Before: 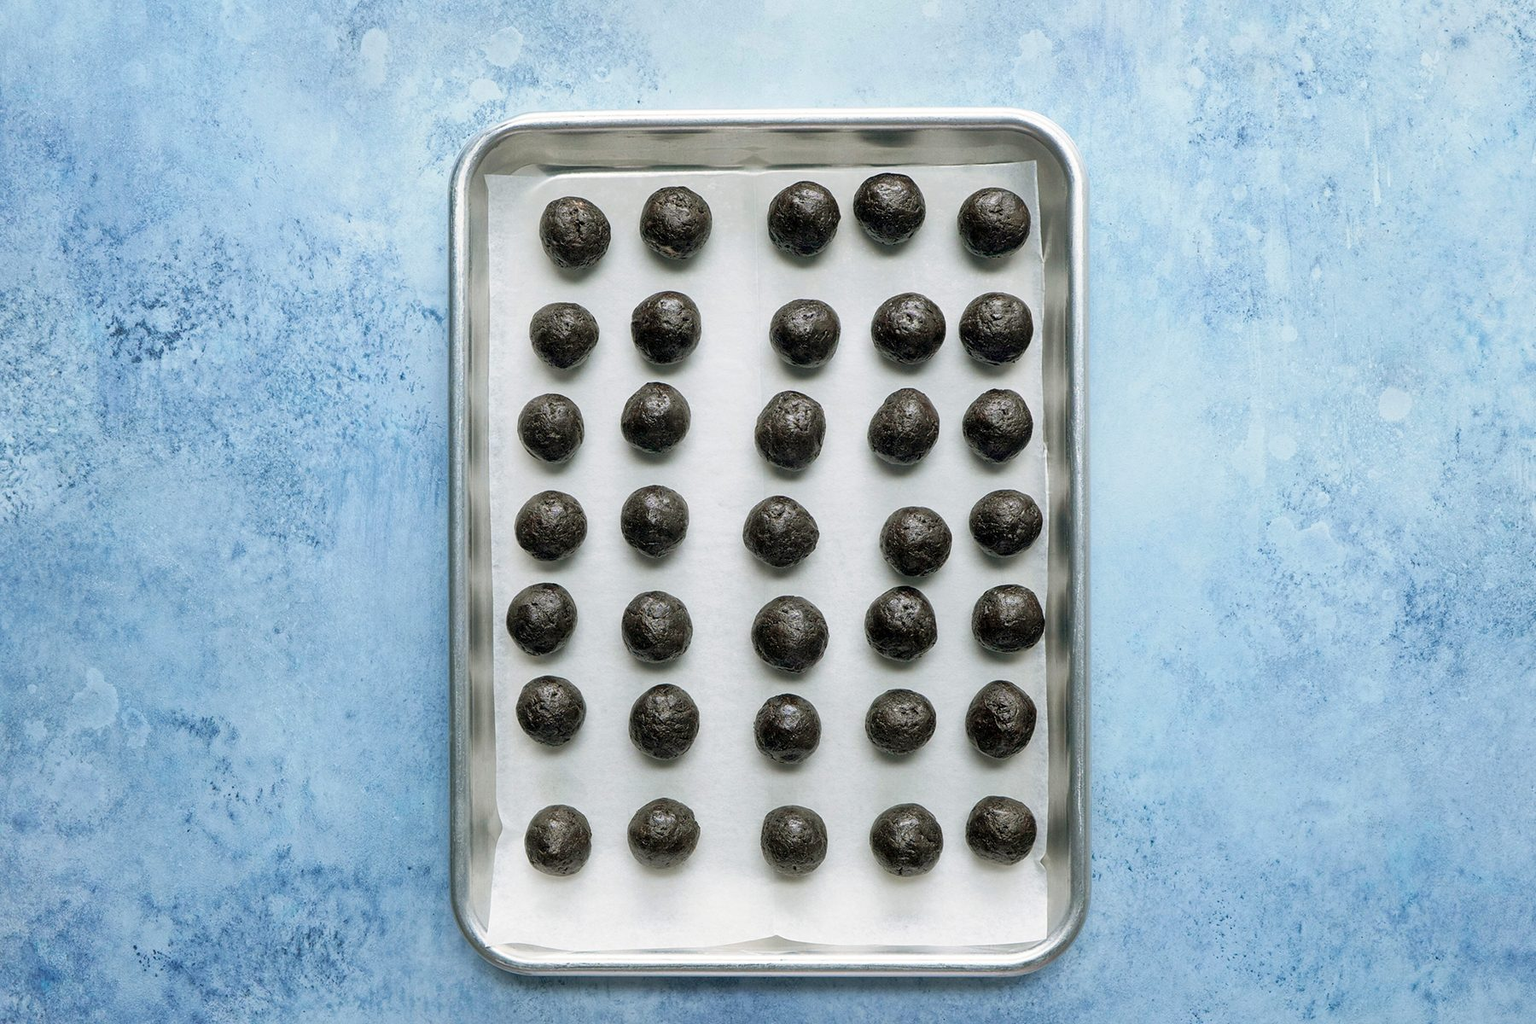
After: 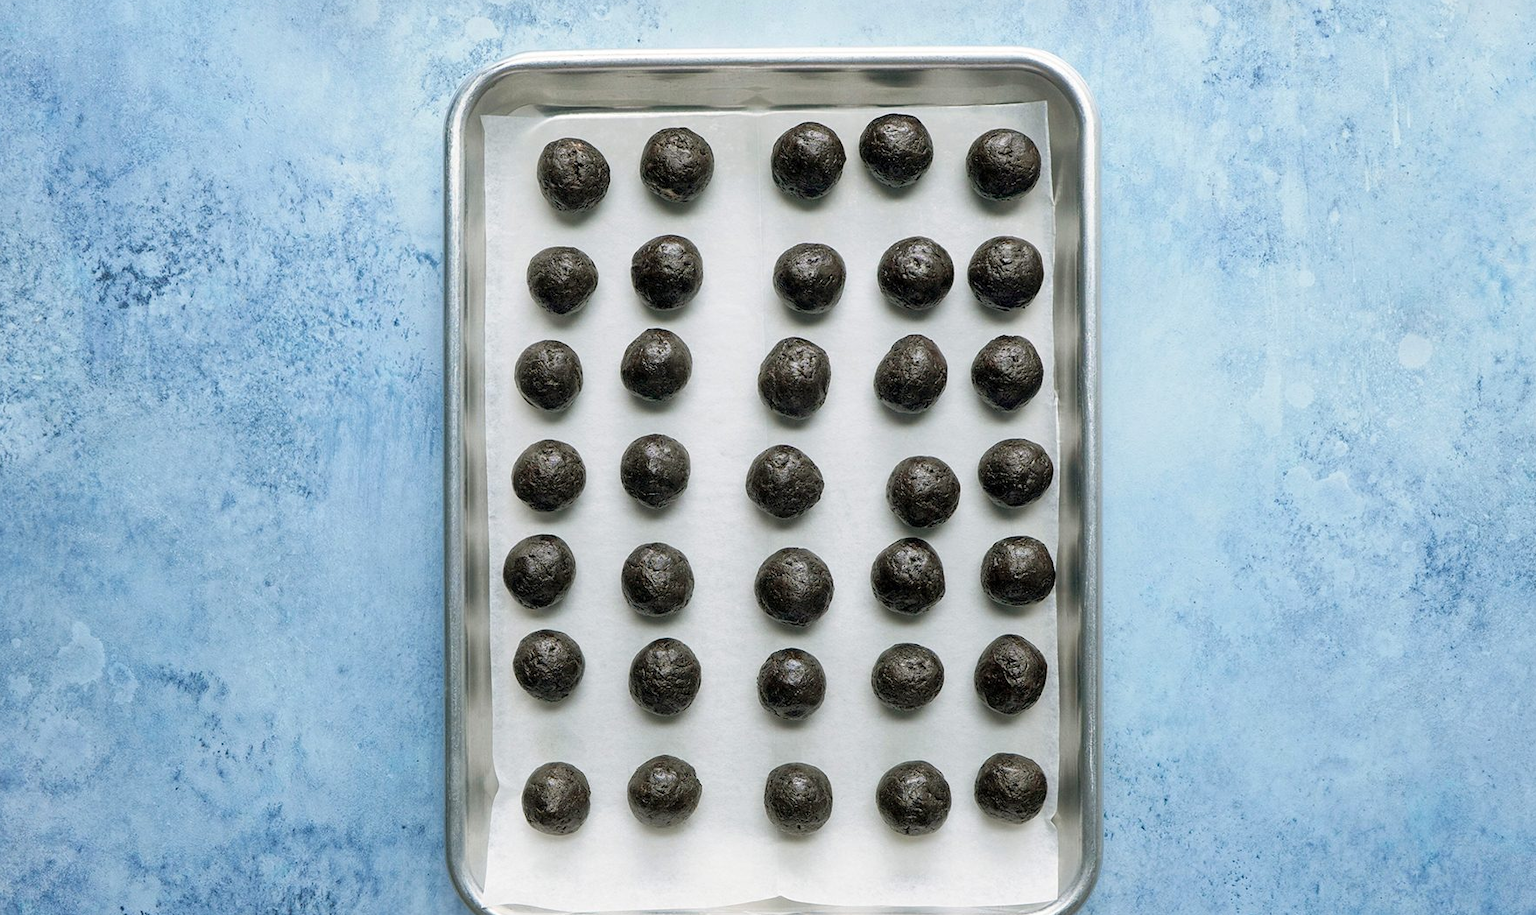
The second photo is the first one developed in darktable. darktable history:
crop: left 1.076%, top 6.116%, right 1.474%, bottom 6.713%
